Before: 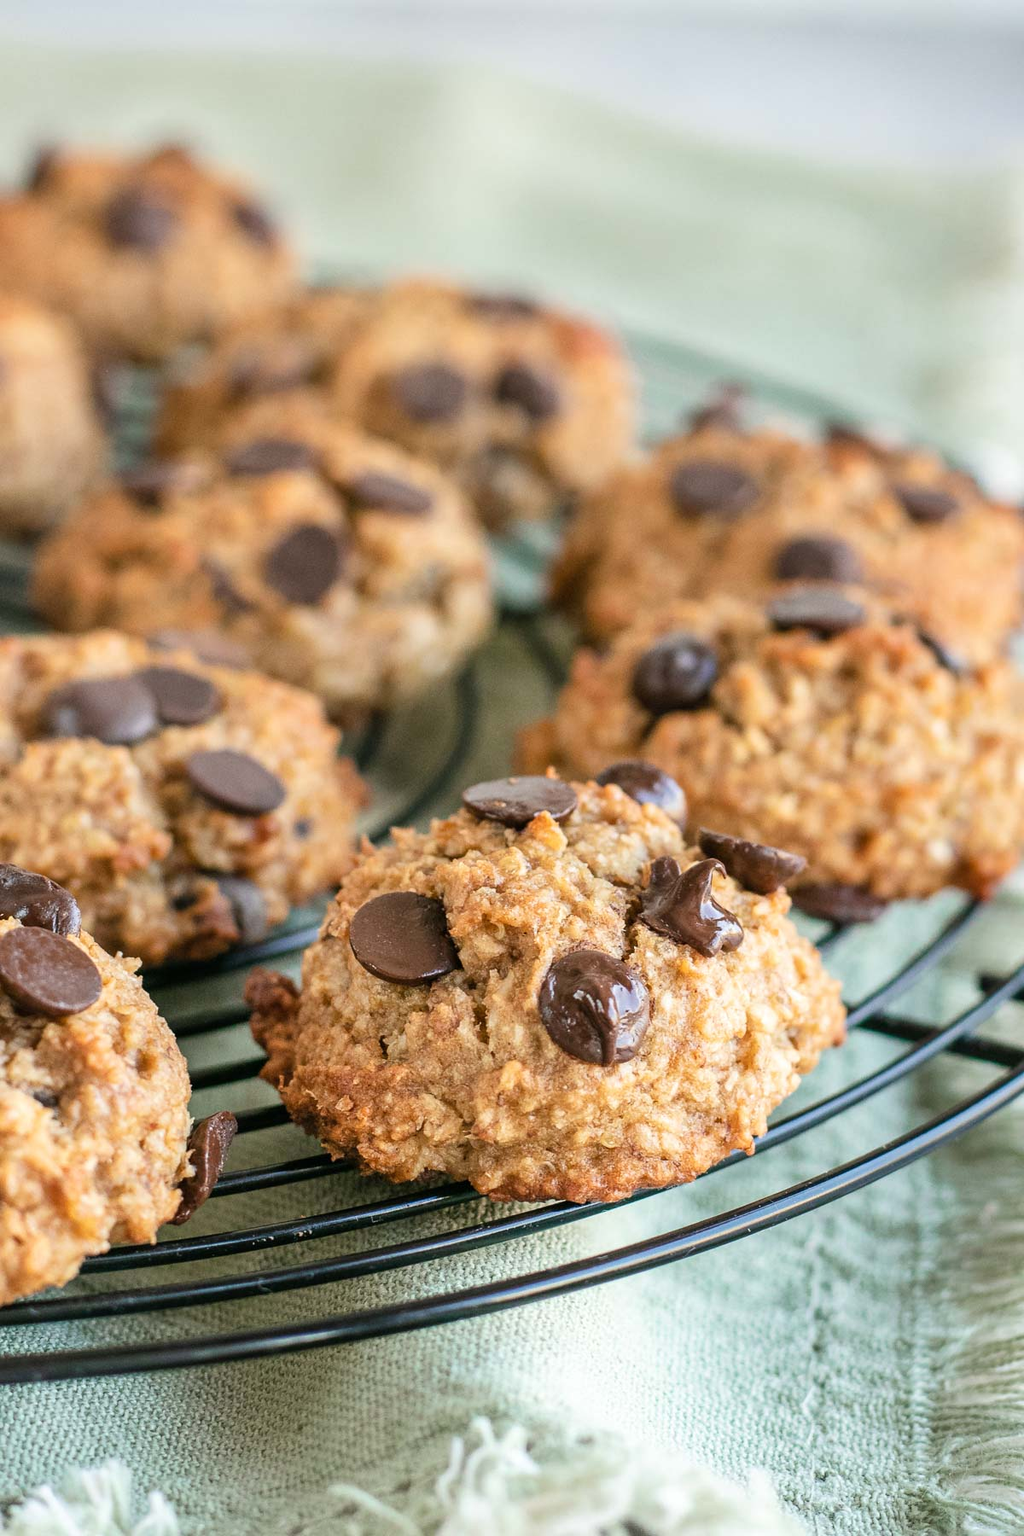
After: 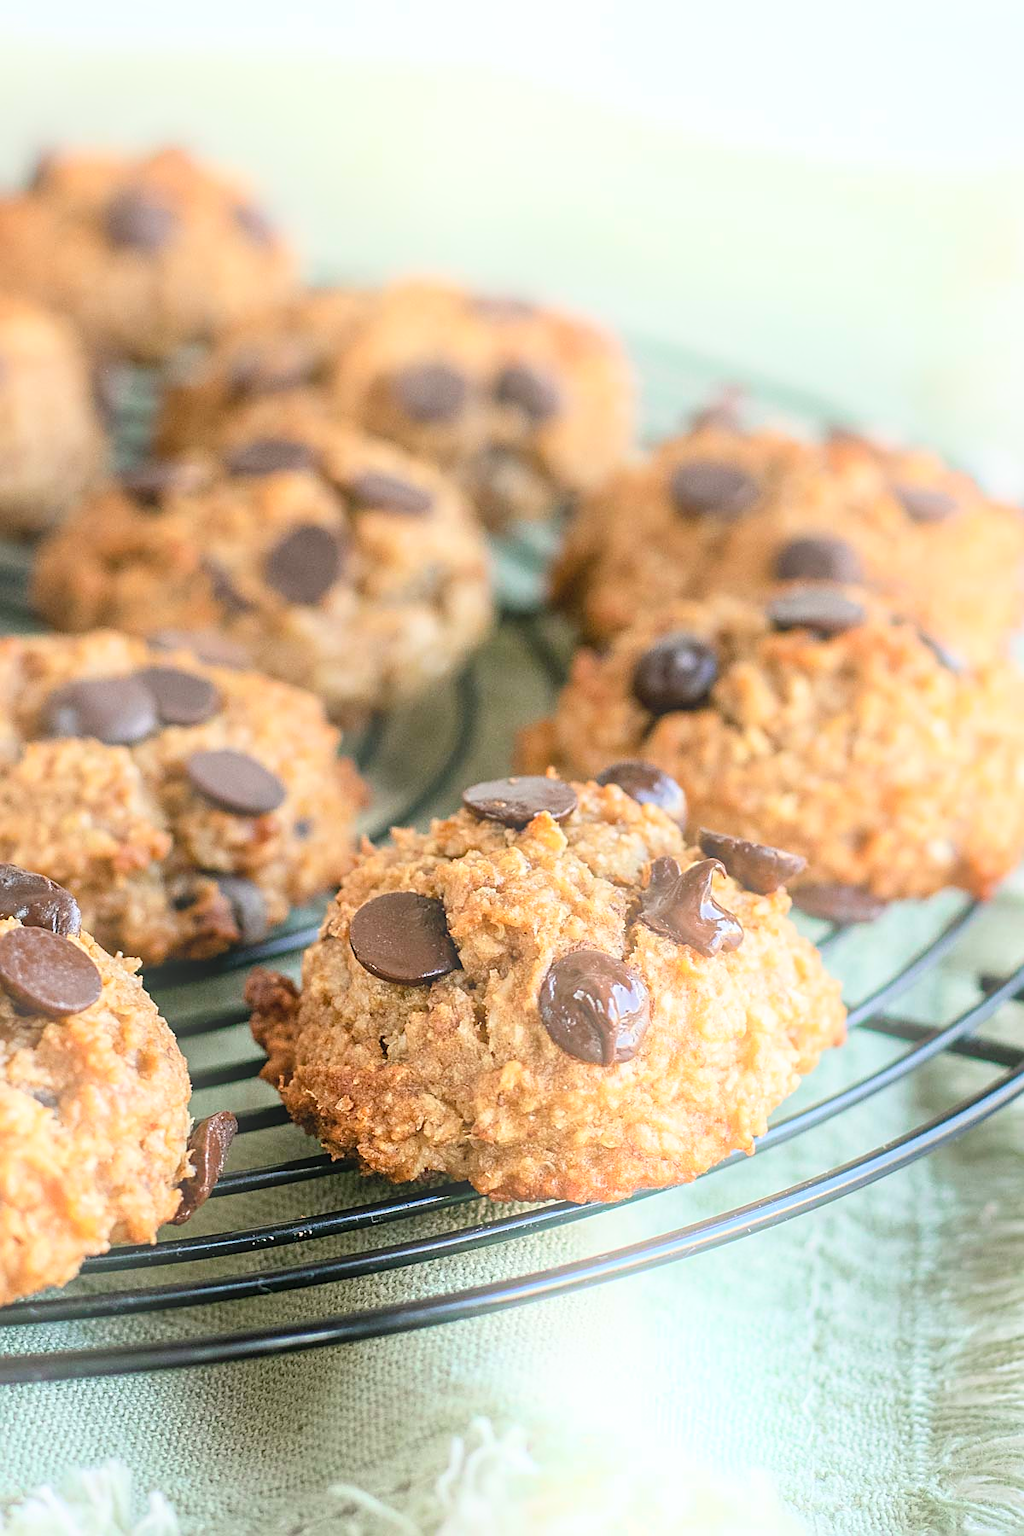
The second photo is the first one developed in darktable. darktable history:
bloom: on, module defaults
exposure: black level correction 0.002, exposure 0.15 EV, compensate highlight preservation false
sharpen: on, module defaults
tone equalizer: -8 EV -0.002 EV, -7 EV 0.005 EV, -6 EV -0.009 EV, -5 EV 0.011 EV, -4 EV -0.012 EV, -3 EV 0.007 EV, -2 EV -0.062 EV, -1 EV -0.293 EV, +0 EV -0.582 EV, smoothing diameter 2%, edges refinement/feathering 20, mask exposure compensation -1.57 EV, filter diffusion 5
